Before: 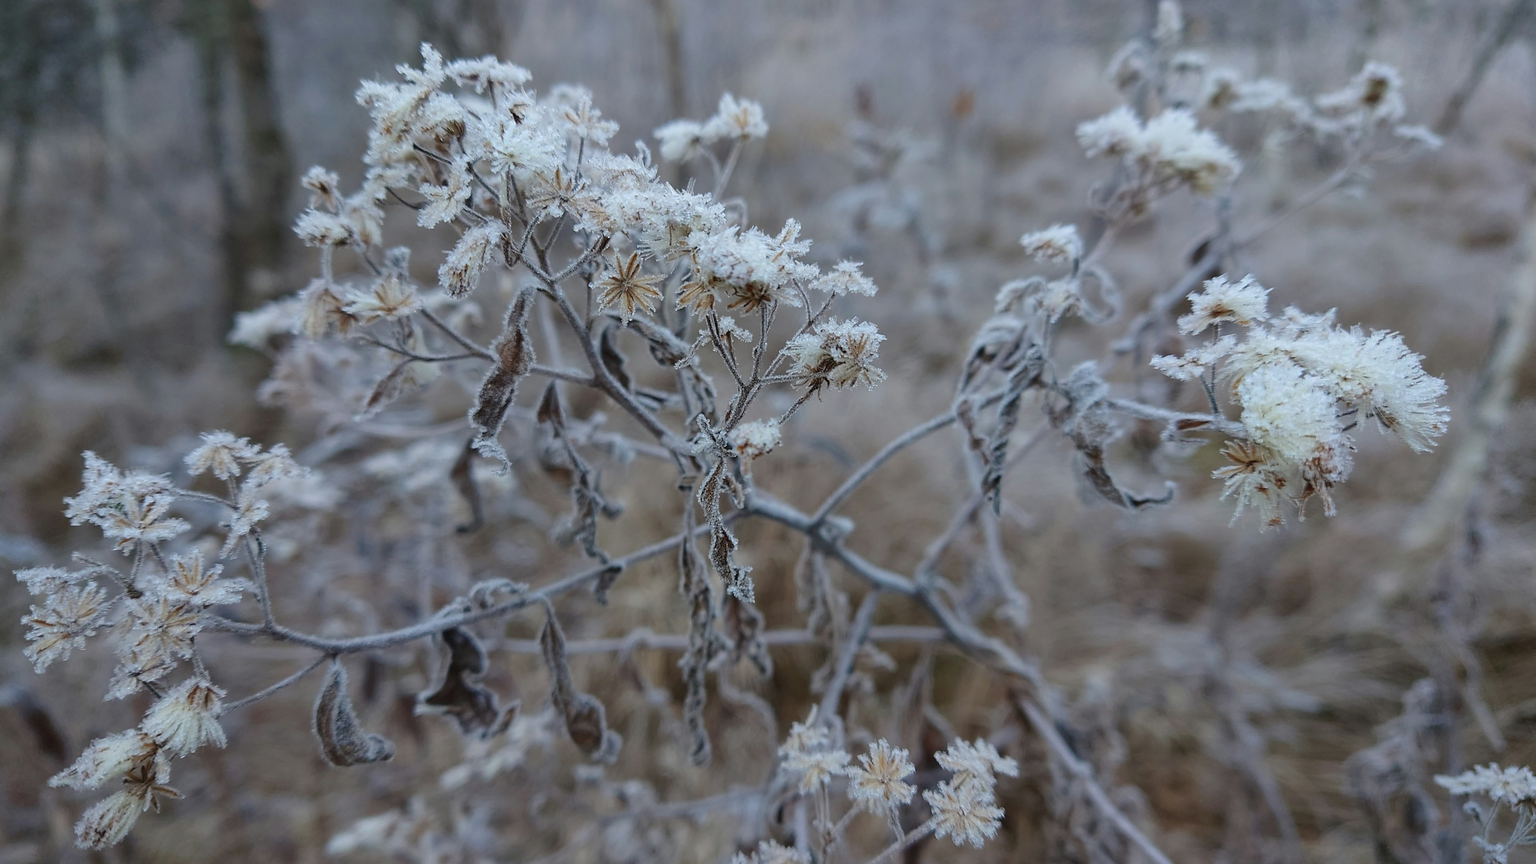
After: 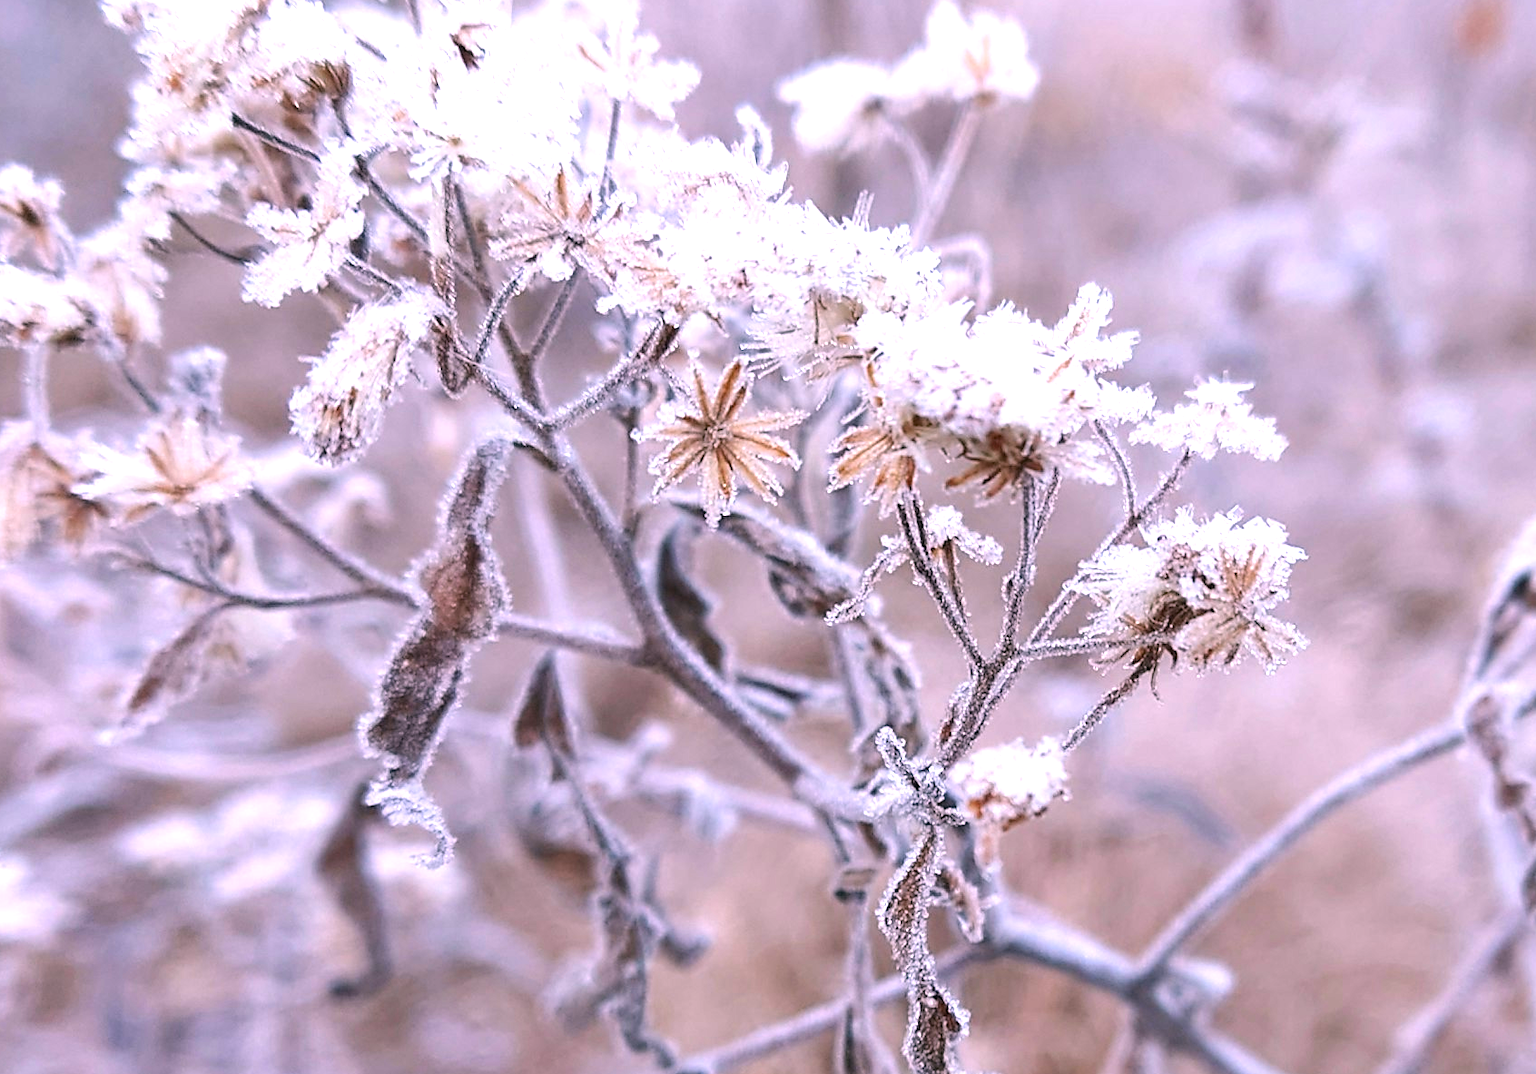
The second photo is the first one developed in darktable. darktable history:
crop: left 20.248%, top 10.86%, right 35.675%, bottom 34.321%
white balance: red 1.188, blue 1.11
exposure: black level correction 0, exposure 1.2 EV, compensate exposure bias true, compensate highlight preservation false
